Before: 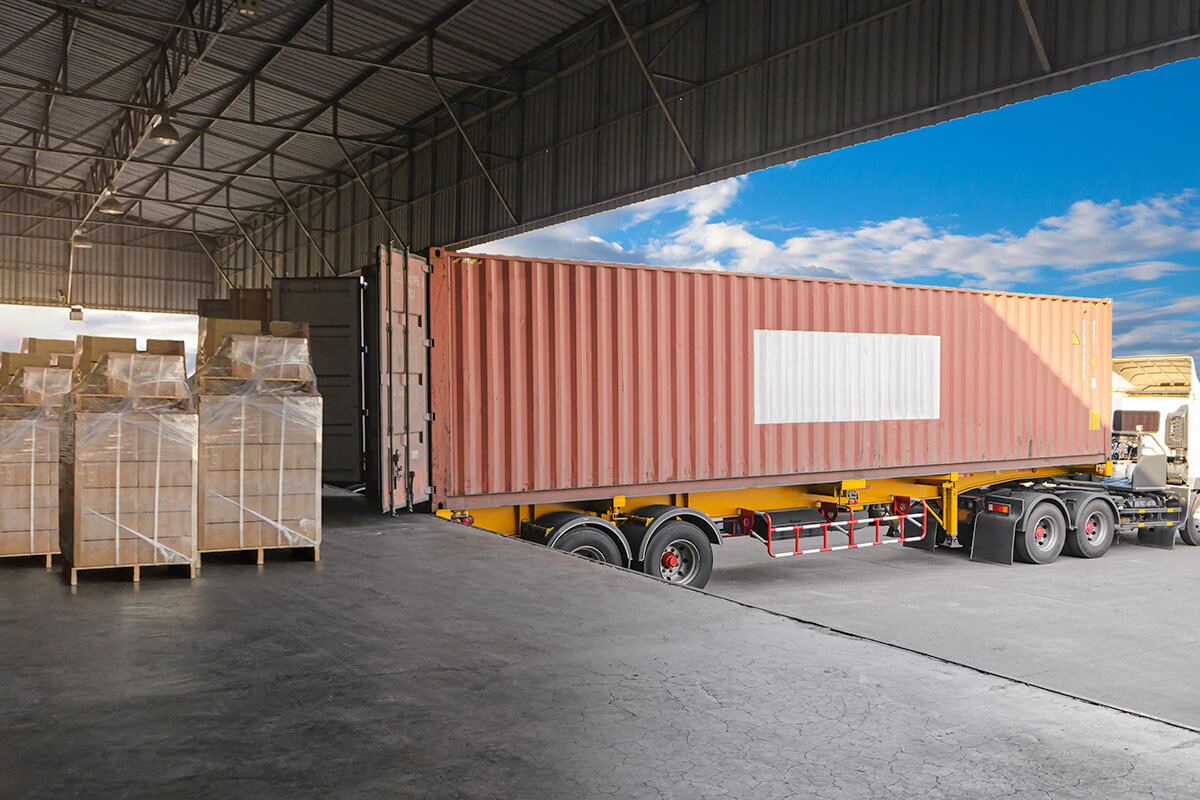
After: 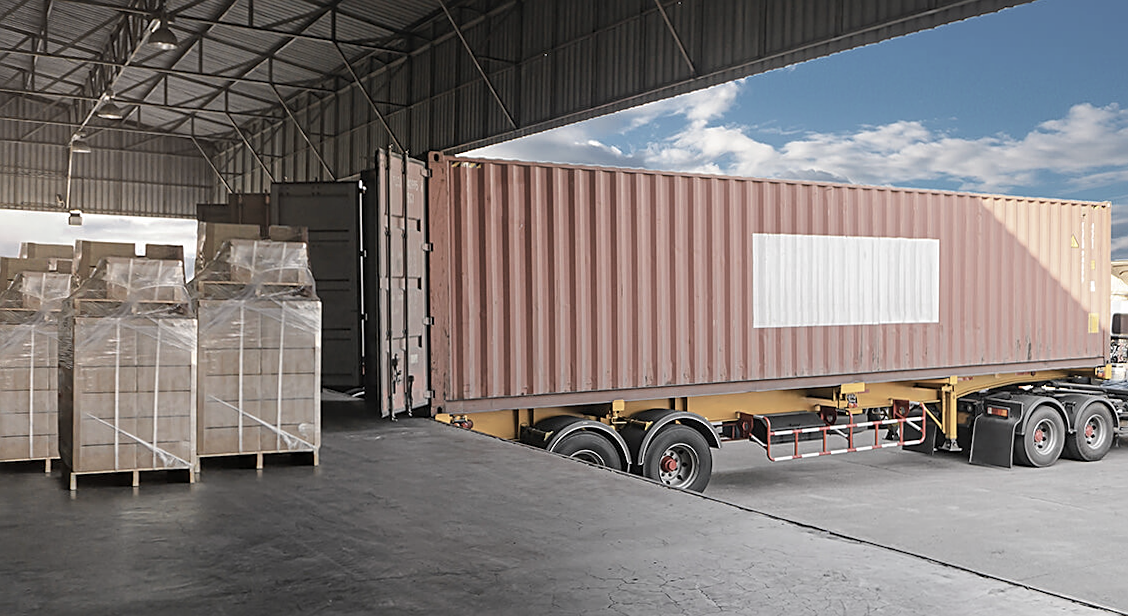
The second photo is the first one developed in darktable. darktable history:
color correction: highlights b* 0.02, saturation 0.486
sharpen: on, module defaults
crop and rotate: angle 0.09°, top 11.962%, right 5.759%, bottom 10.811%
